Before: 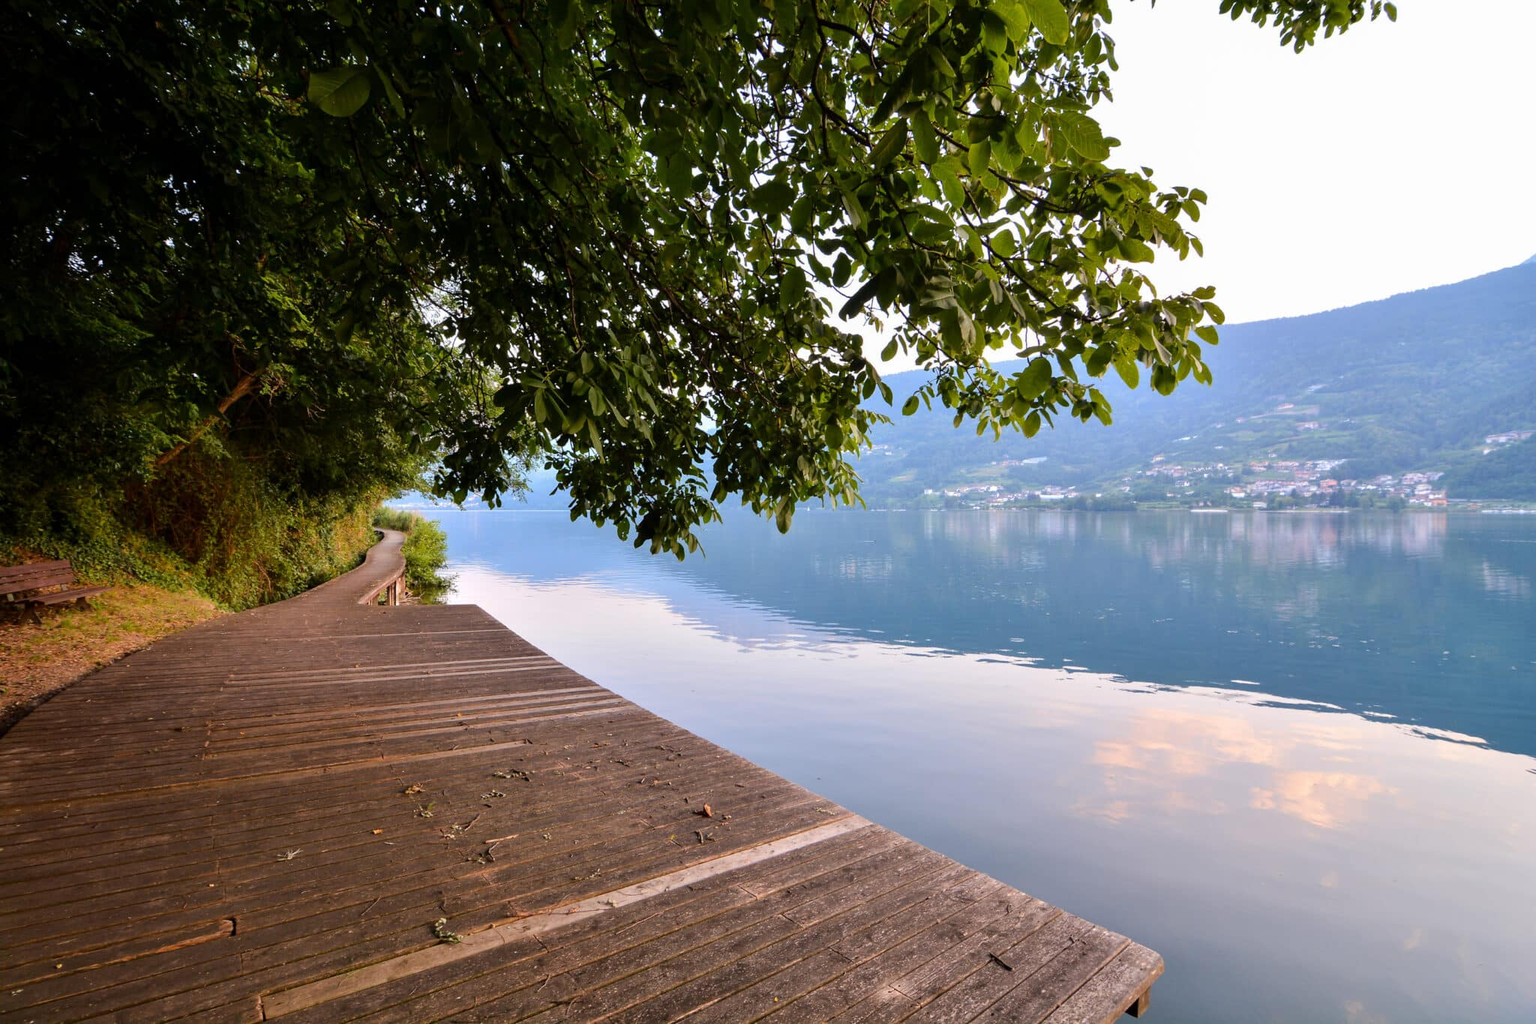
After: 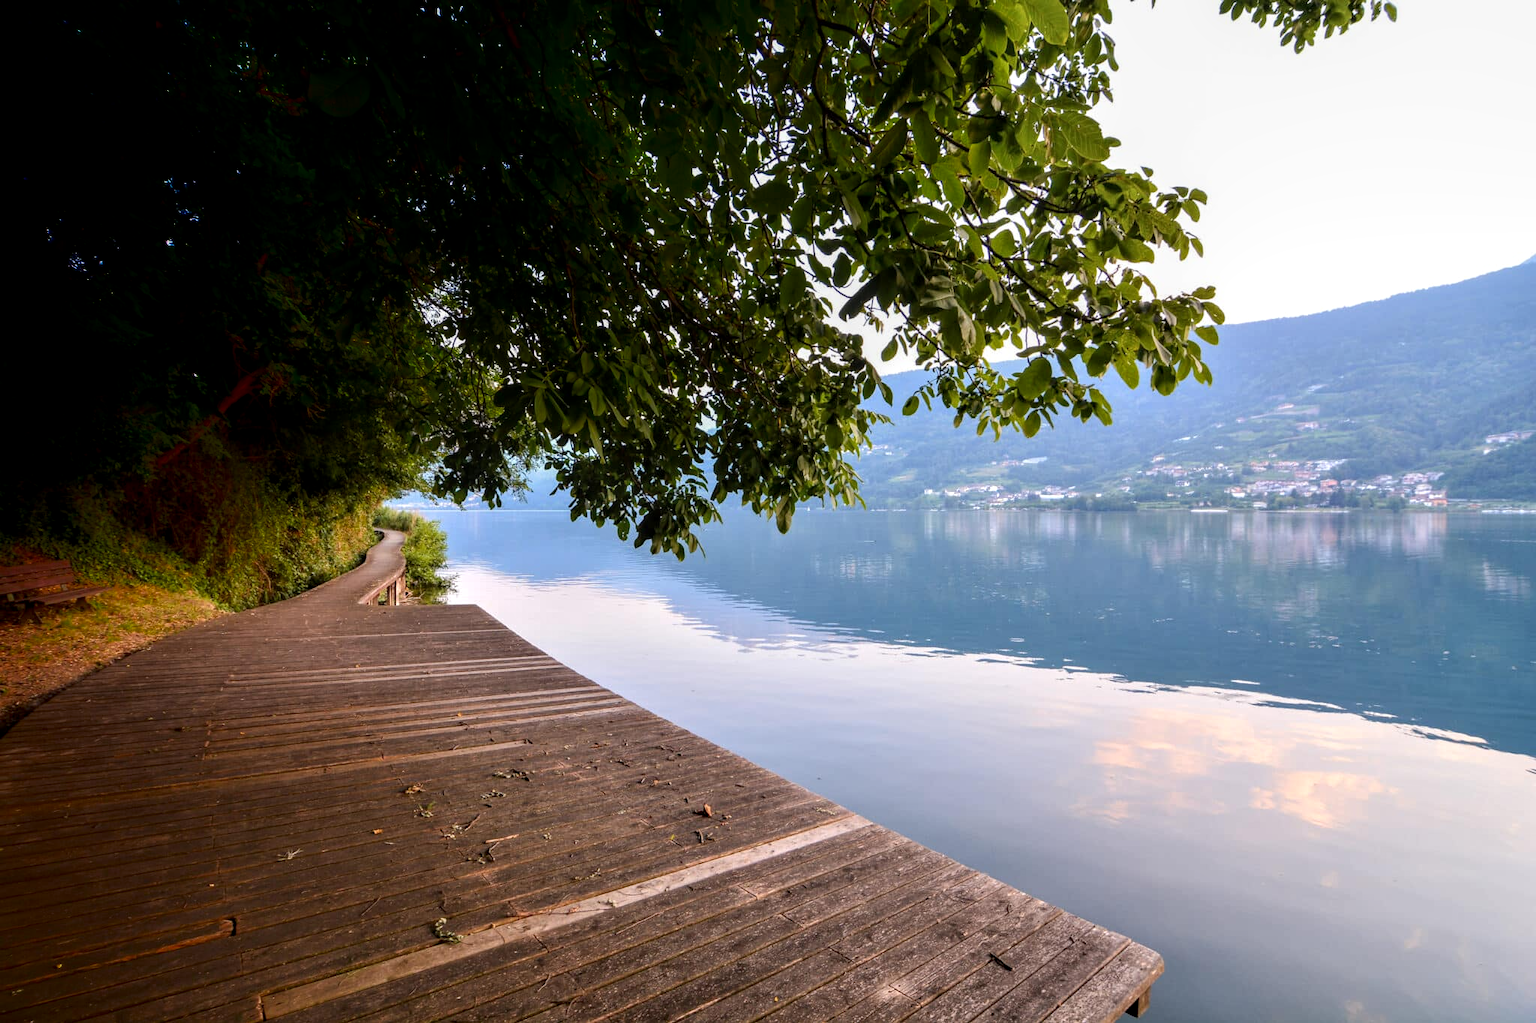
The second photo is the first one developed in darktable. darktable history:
local contrast: detail 130%
shadows and highlights: shadows -70.3, highlights 34.06, soften with gaussian
